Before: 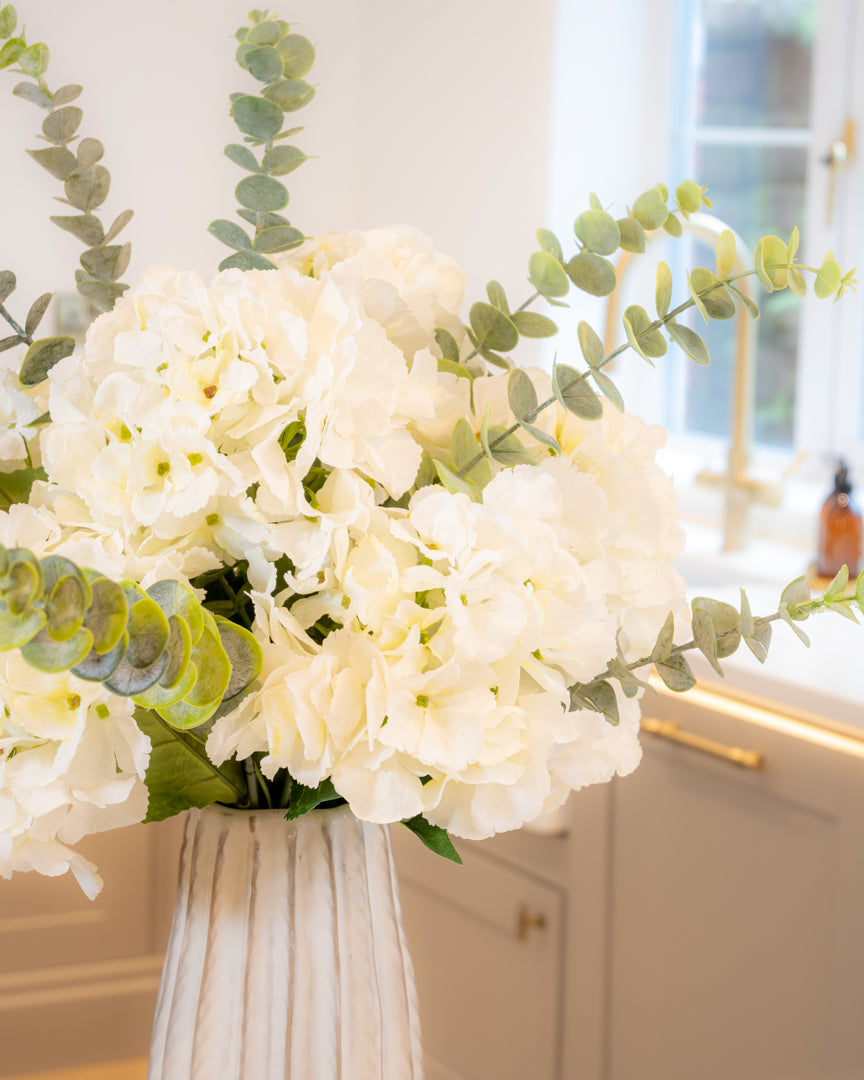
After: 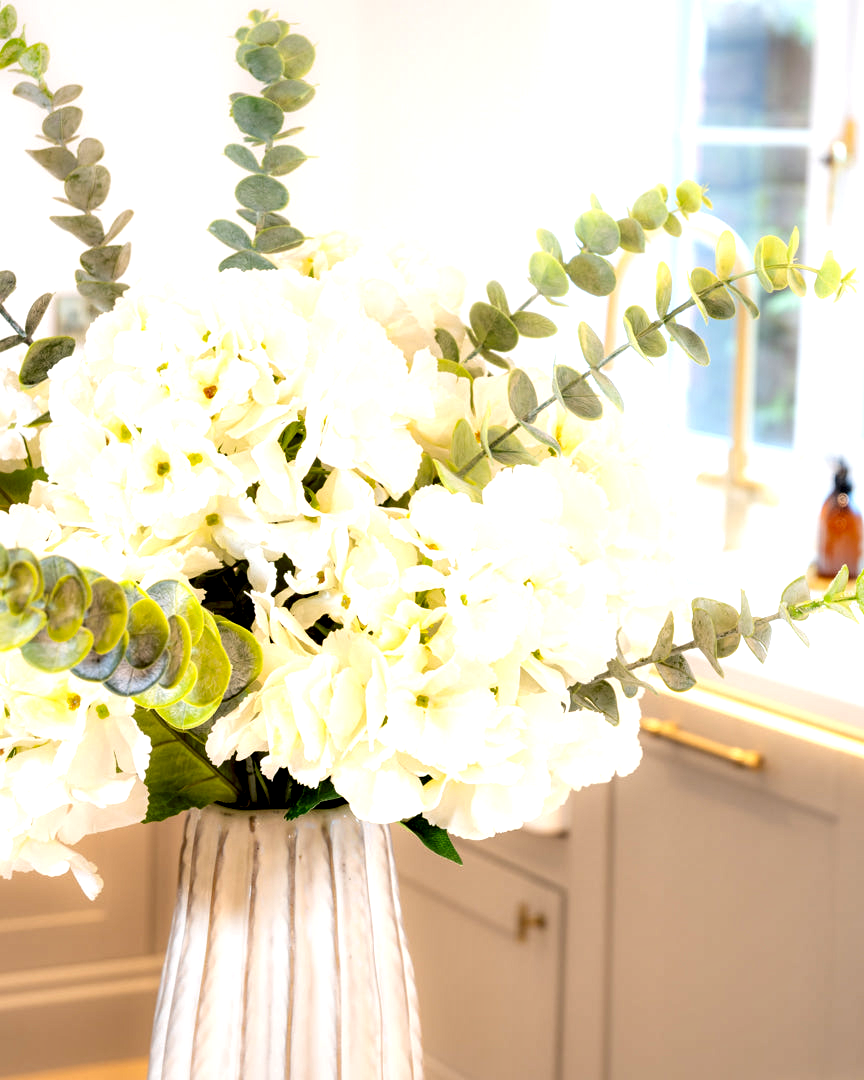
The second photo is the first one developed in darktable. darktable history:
exposure: black level correction 0.001, exposure 0.5 EV, compensate highlight preservation false
contrast equalizer: y [[0.6 ×6], [0.55 ×6], [0 ×6], [0 ×6], [0 ×6]]
